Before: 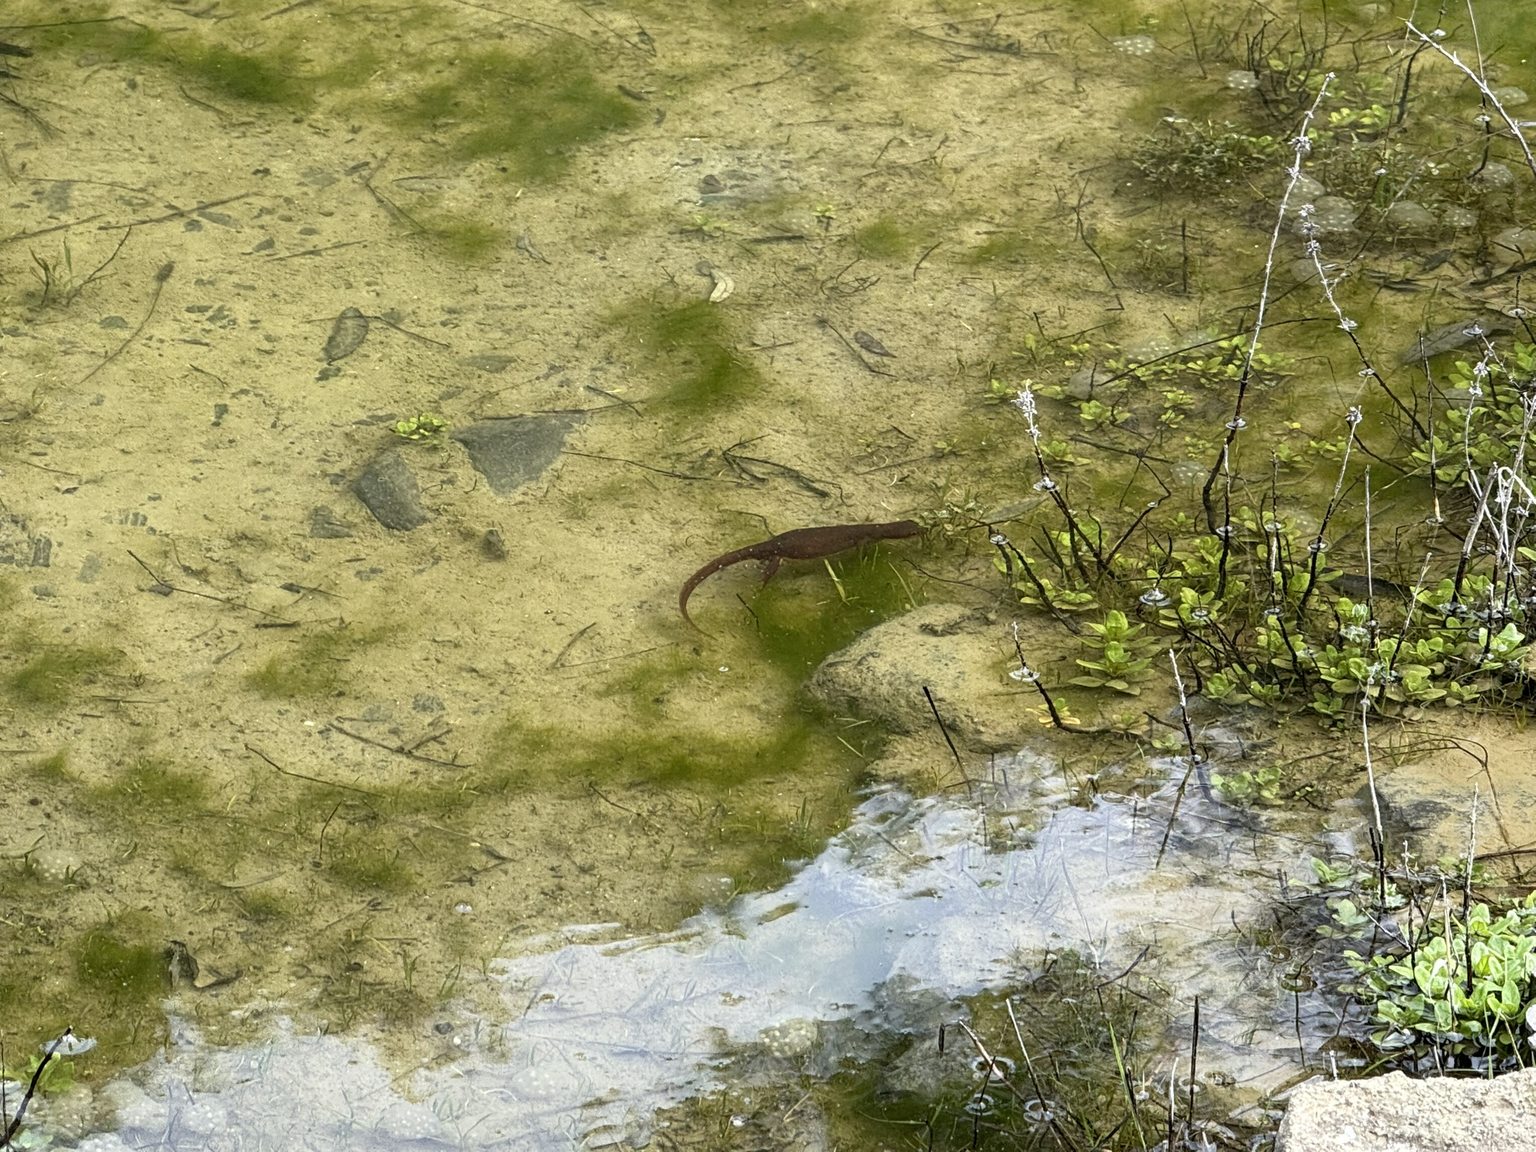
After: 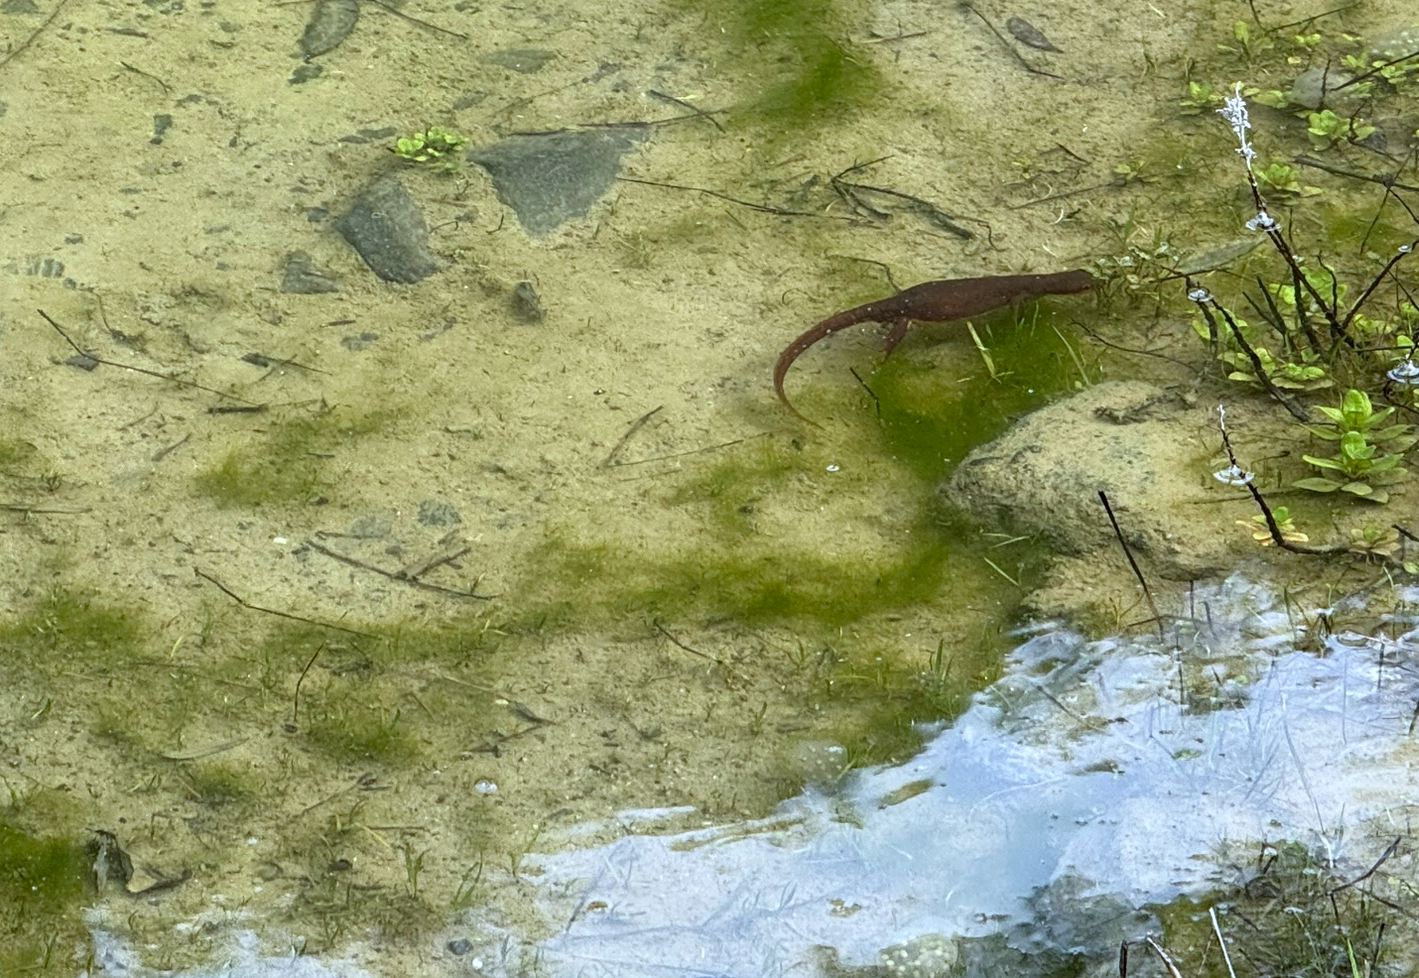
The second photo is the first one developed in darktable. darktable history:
exposure: compensate highlight preservation false
crop: left 6.488%, top 27.668%, right 24.183%, bottom 8.656%
color calibration: x 0.372, y 0.386, temperature 4283.97 K
